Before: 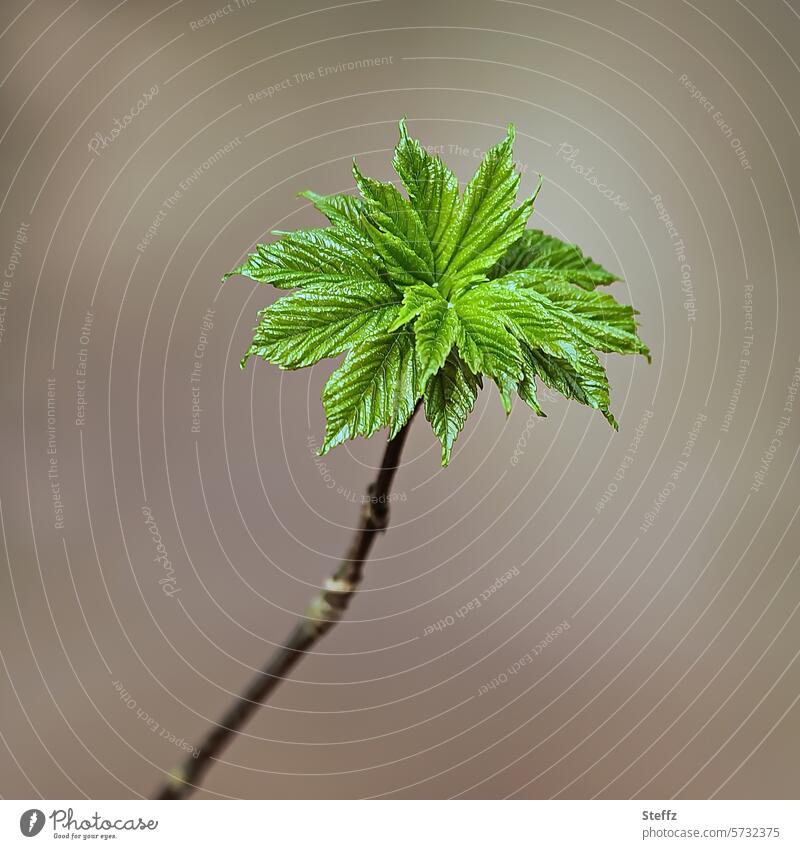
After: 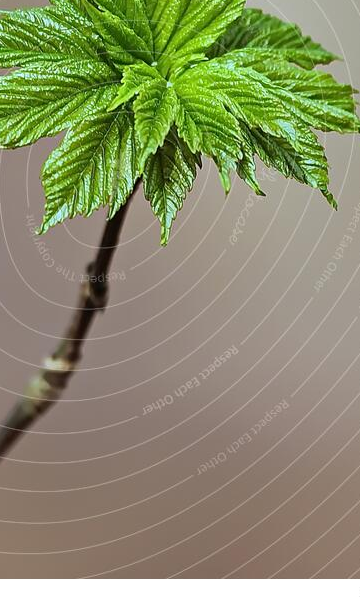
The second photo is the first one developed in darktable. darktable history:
crop: left 35.235%, top 26.106%, right 19.74%, bottom 3.426%
